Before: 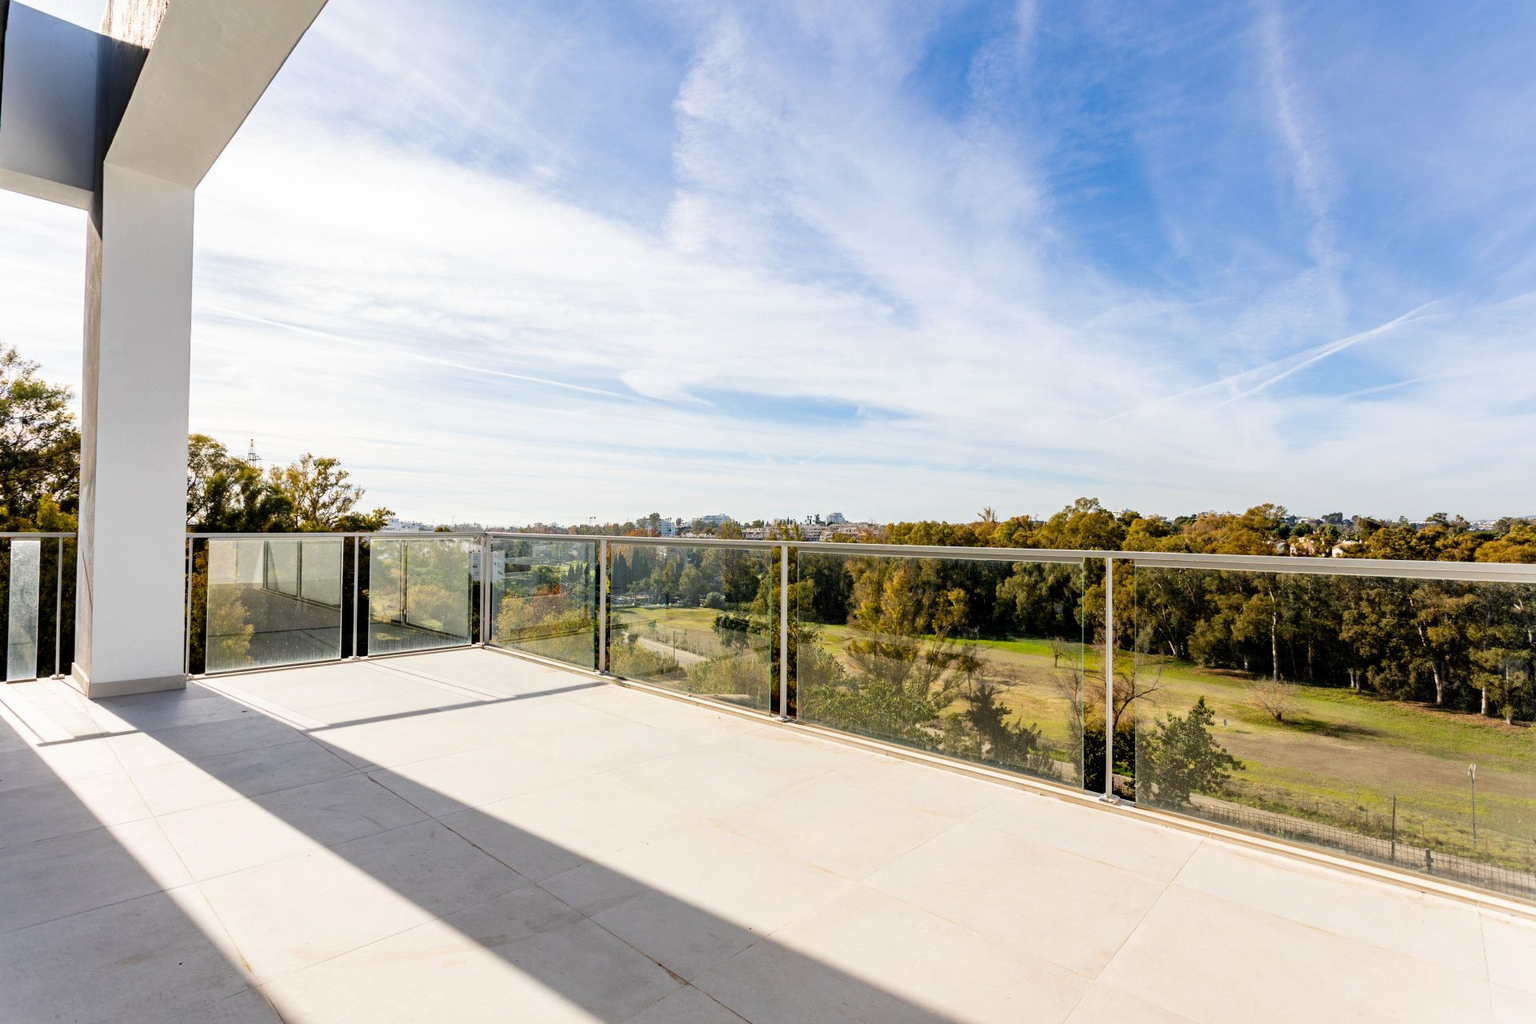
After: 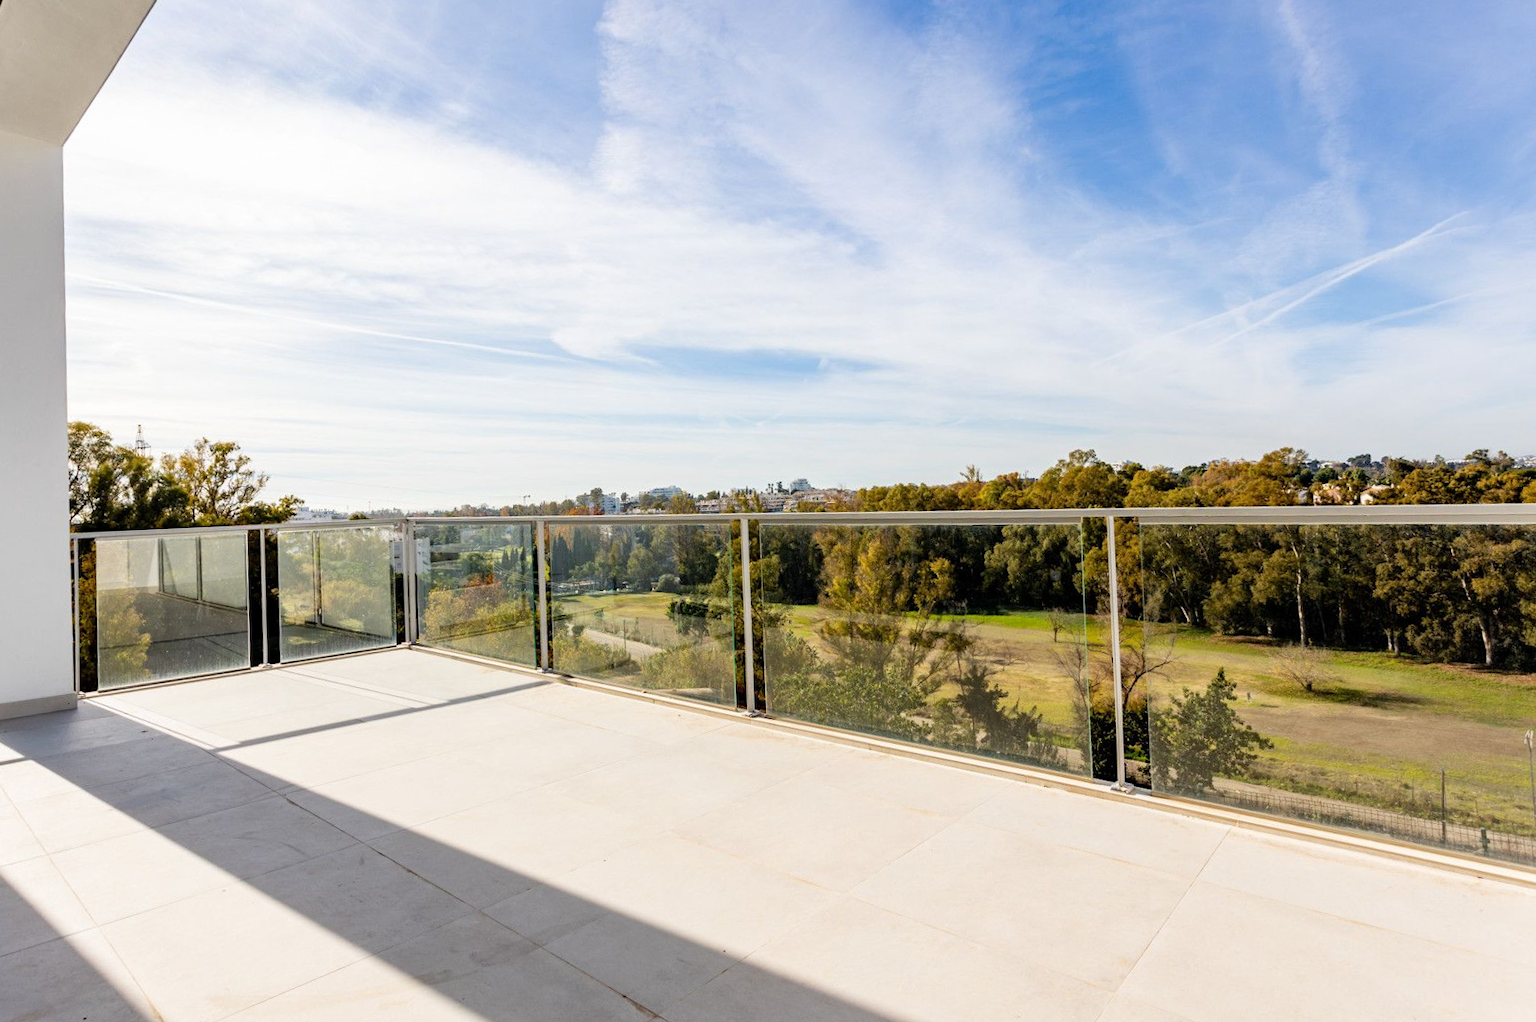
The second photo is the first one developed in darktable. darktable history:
crop and rotate: angle 2.49°, left 5.506%, top 5.679%
